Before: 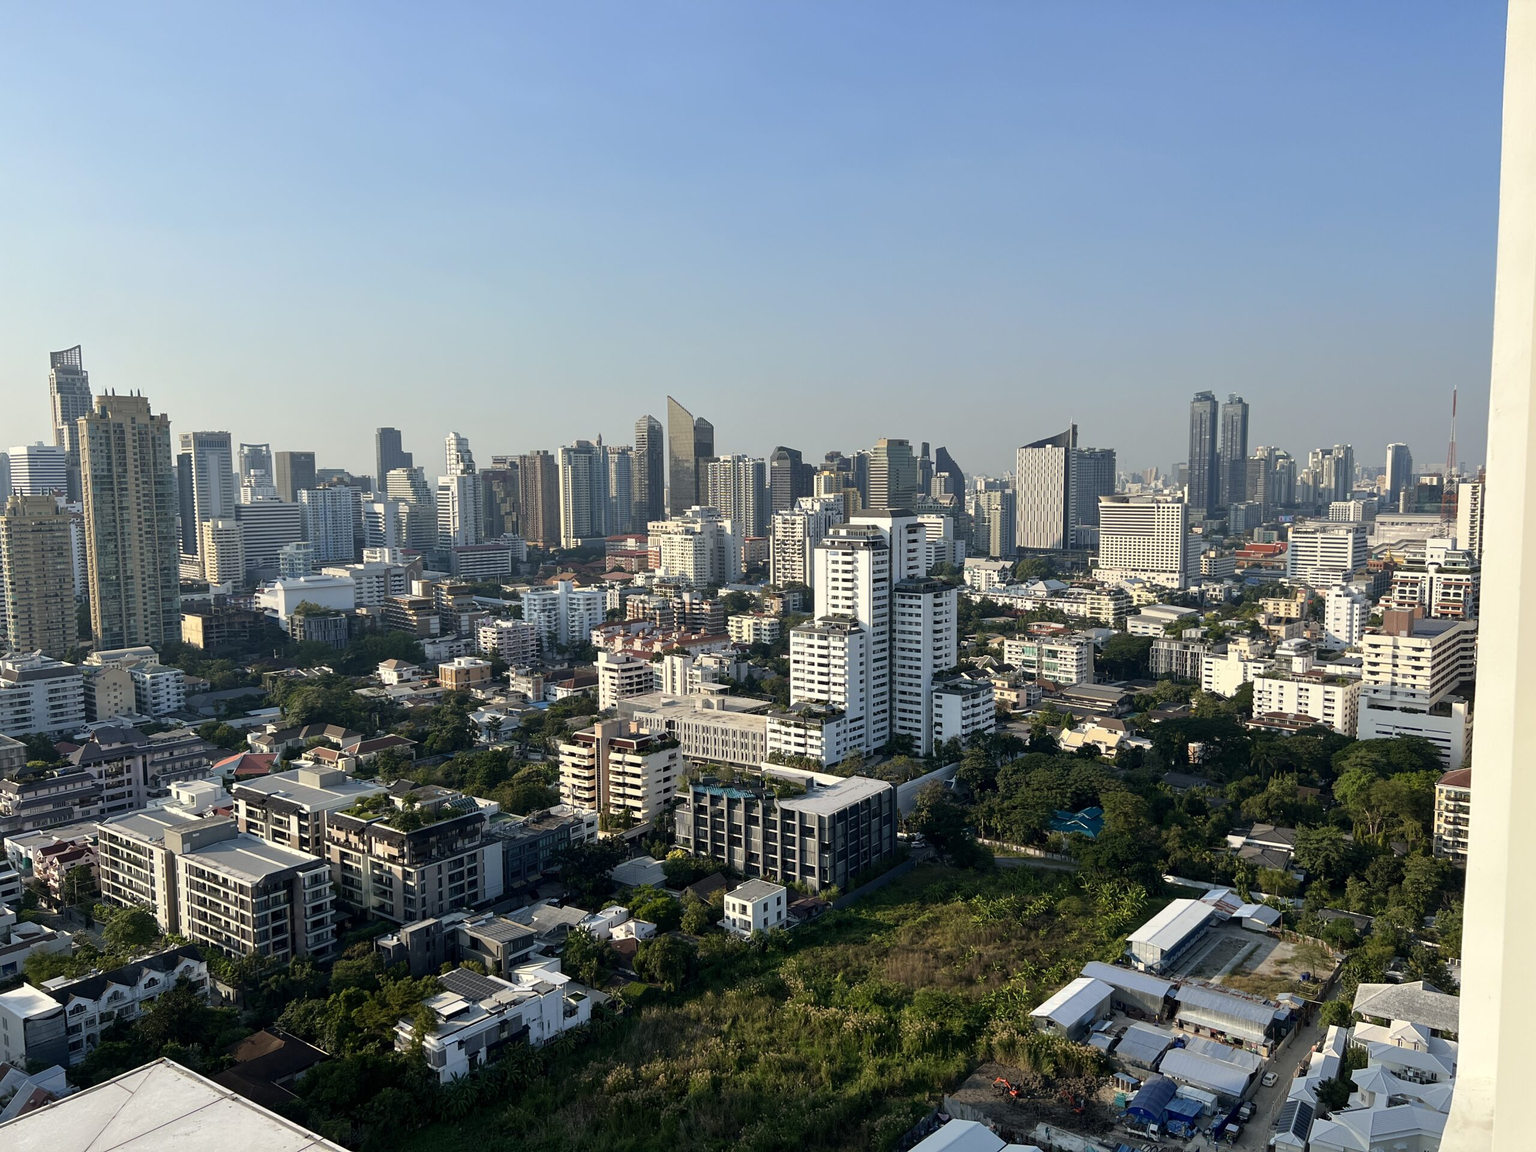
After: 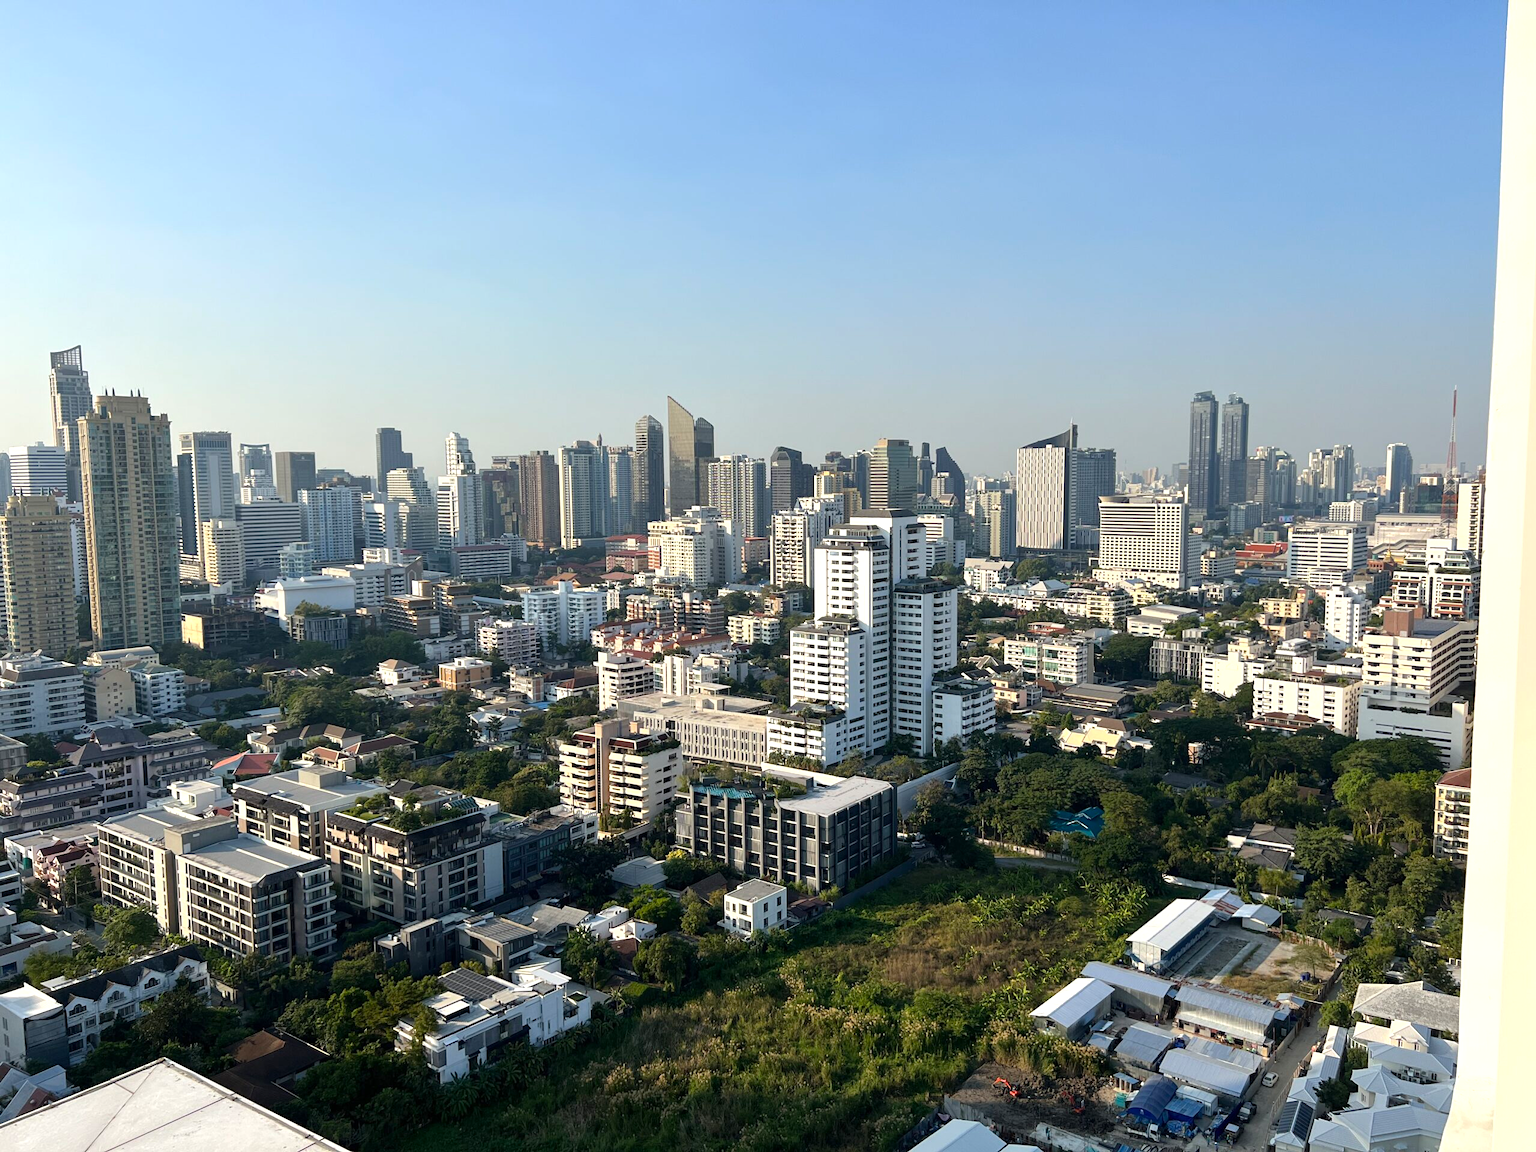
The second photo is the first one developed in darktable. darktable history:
exposure: exposure 0.349 EV, compensate highlight preservation false
